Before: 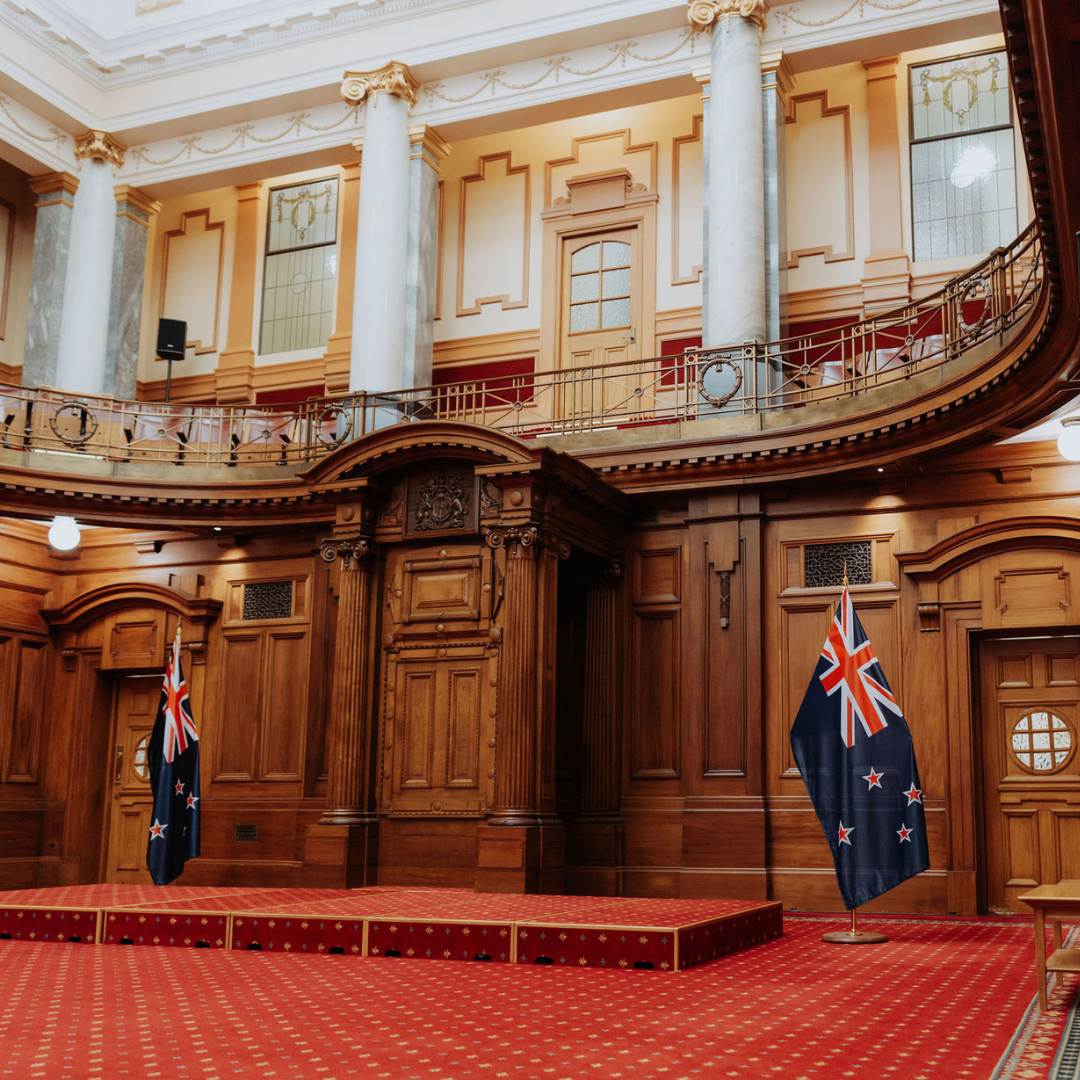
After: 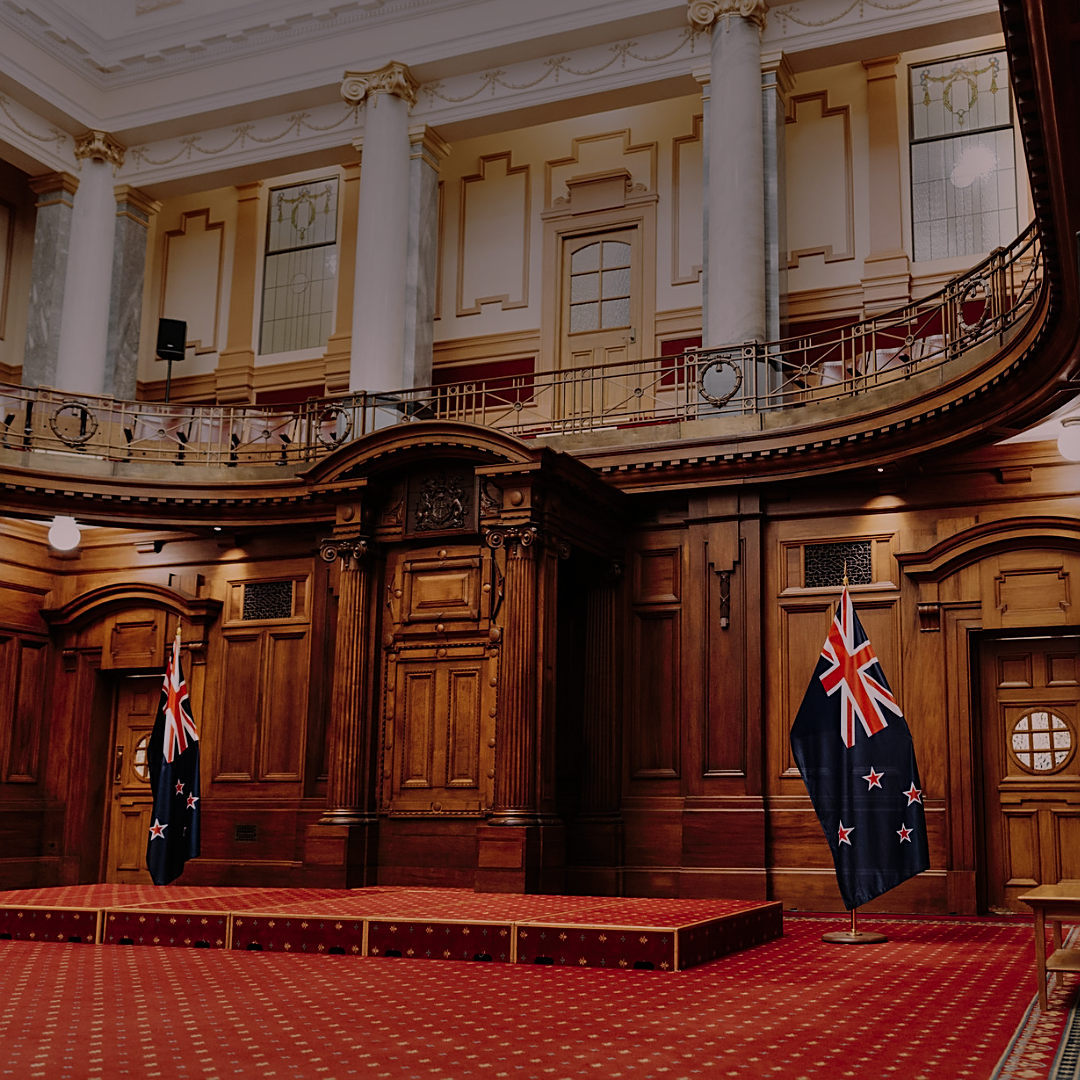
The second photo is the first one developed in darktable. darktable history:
sharpen: on, module defaults
exposure: exposure -2.446 EV, compensate highlight preservation false
shadows and highlights: shadows 60, soften with gaussian
color correction: highlights a* 11.96, highlights b* 11.58
white balance: red 0.976, blue 1.04
